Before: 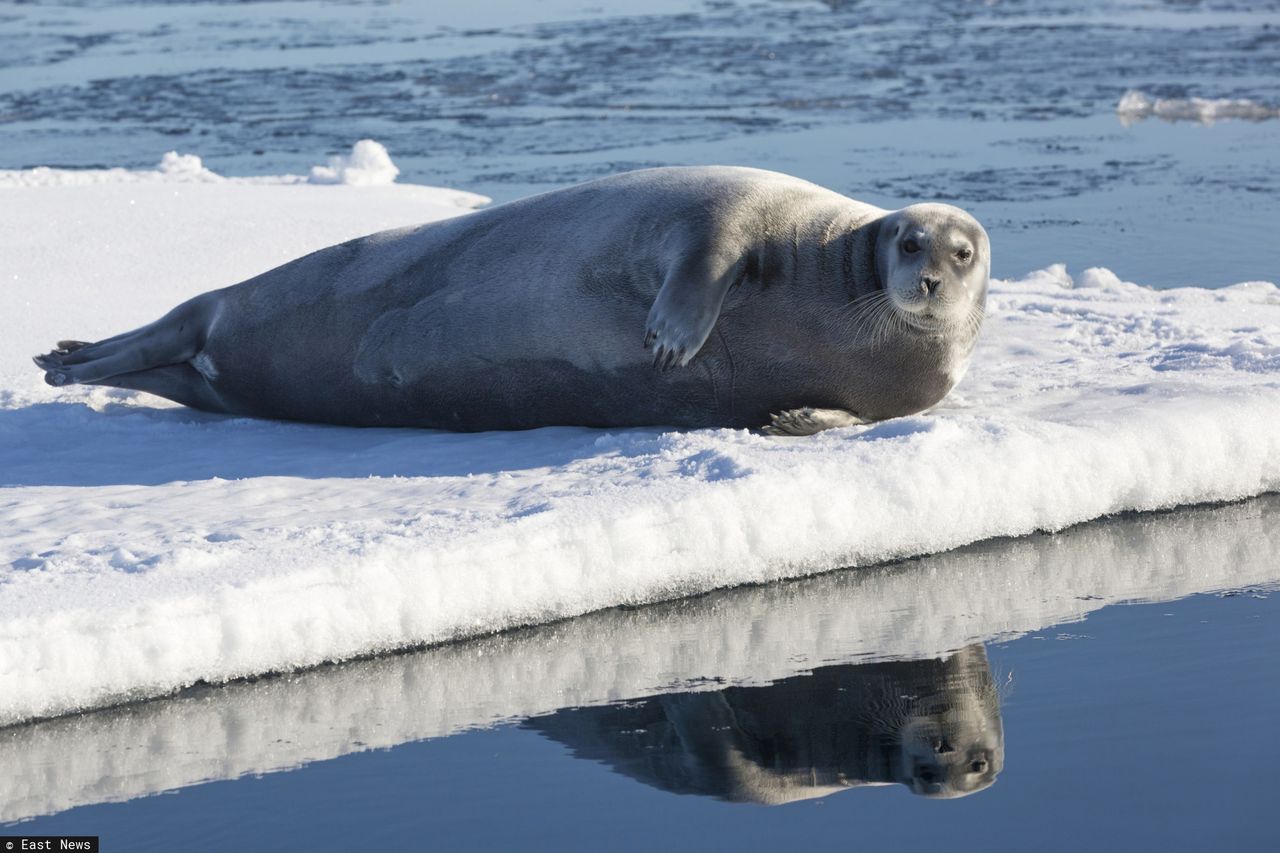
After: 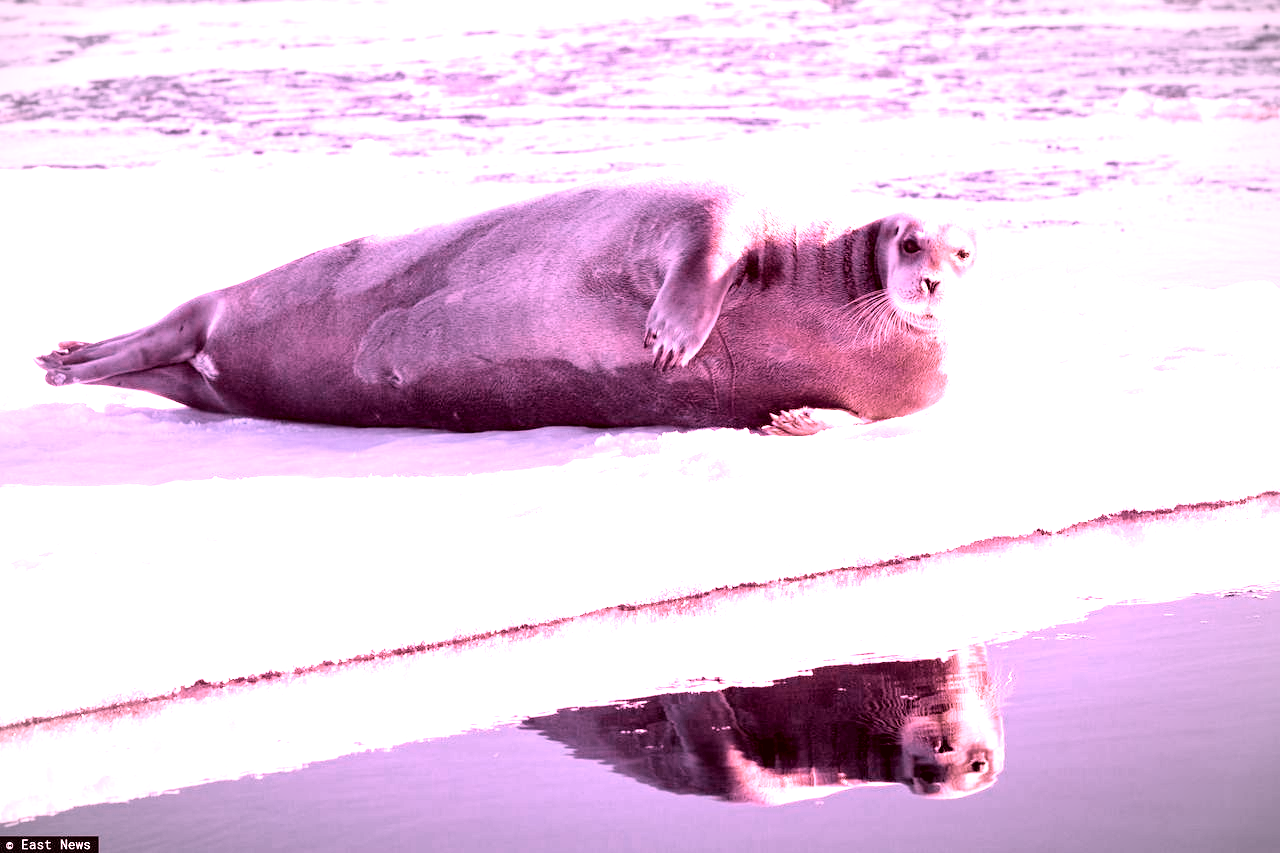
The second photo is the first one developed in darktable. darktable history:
tone curve: curves: ch0 [(0, 0) (0.004, 0.001) (0.133, 0.112) (0.325, 0.362) (0.832, 0.893) (1, 1)], color space Lab, linked channels, preserve colors none
levels: levels [0, 0.394, 0.787]
exposure: black level correction 0.012, compensate highlight preservation false
color correction: highlights a* -7.23, highlights b* -0.161, shadows a* 20.08, shadows b* 11.73
vignetting: fall-off start 87%, automatic ratio true
color zones: curves: ch1 [(0, 0.34) (0.143, 0.164) (0.286, 0.152) (0.429, 0.176) (0.571, 0.173) (0.714, 0.188) (0.857, 0.199) (1, 0.34)]
white balance: red 2.421, blue 1.533
